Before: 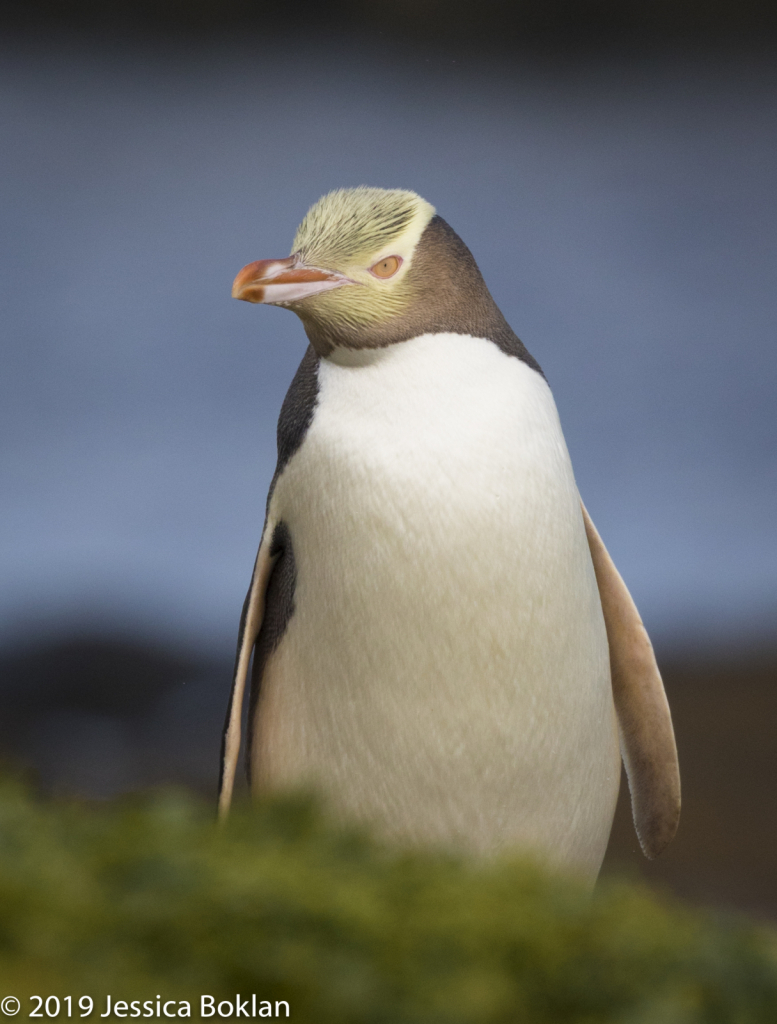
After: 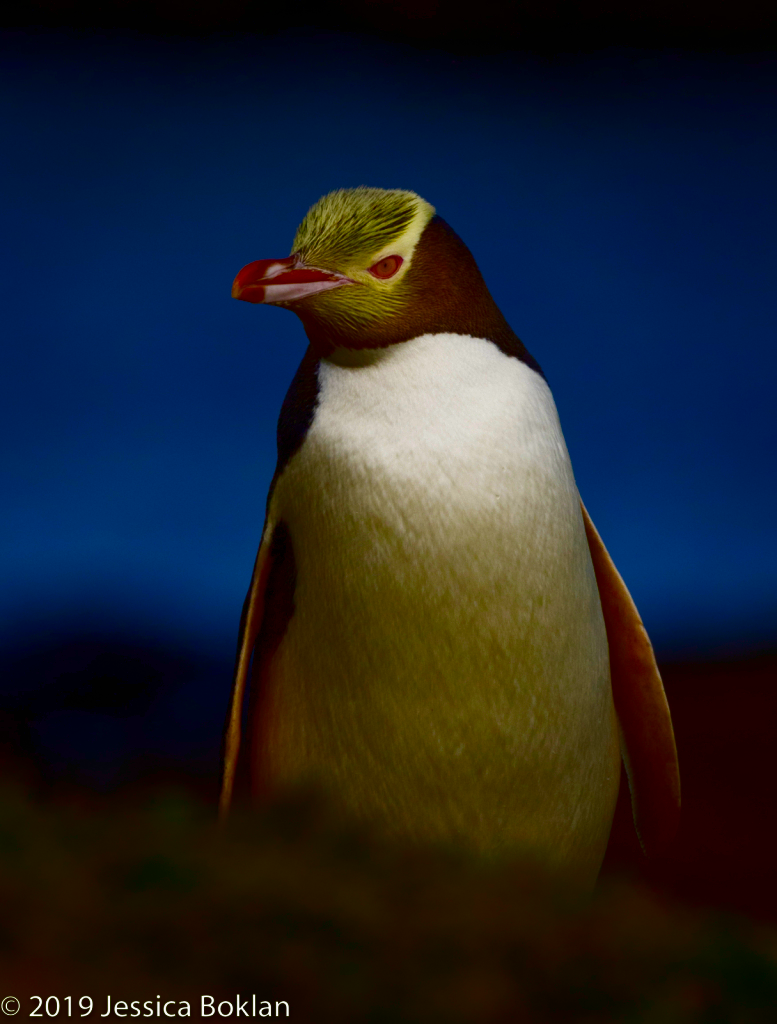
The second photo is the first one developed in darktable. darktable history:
contrast brightness saturation: brightness -0.987, saturation 0.989
color balance rgb: linear chroma grading › global chroma 9.762%, perceptual saturation grading › global saturation 7.175%, perceptual saturation grading › shadows 3.92%, global vibrance 16.828%, saturation formula JzAzBz (2021)
